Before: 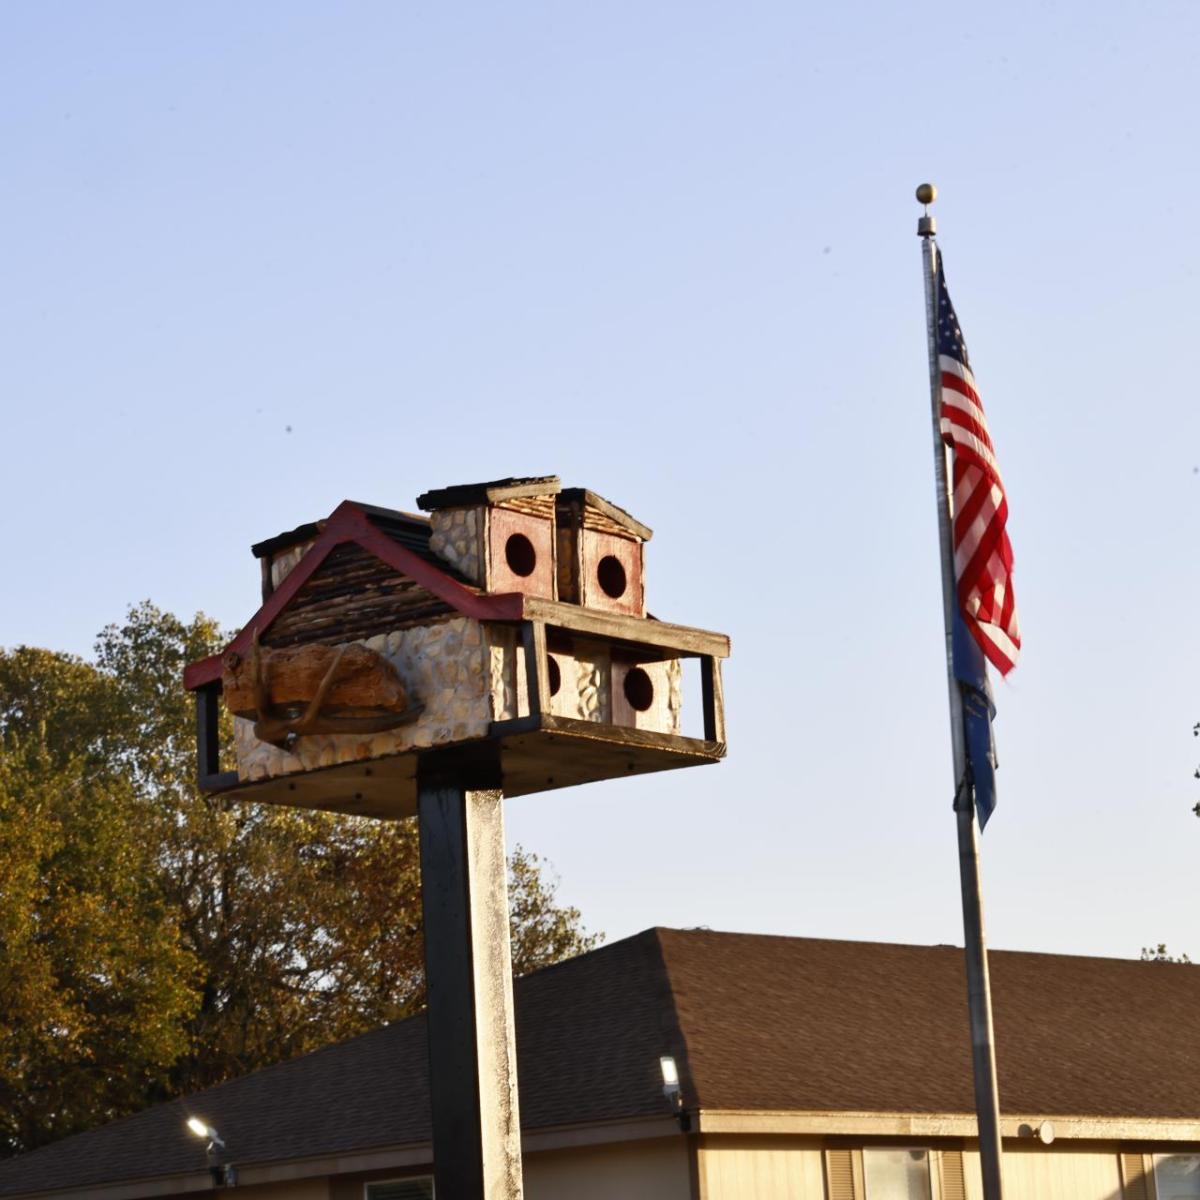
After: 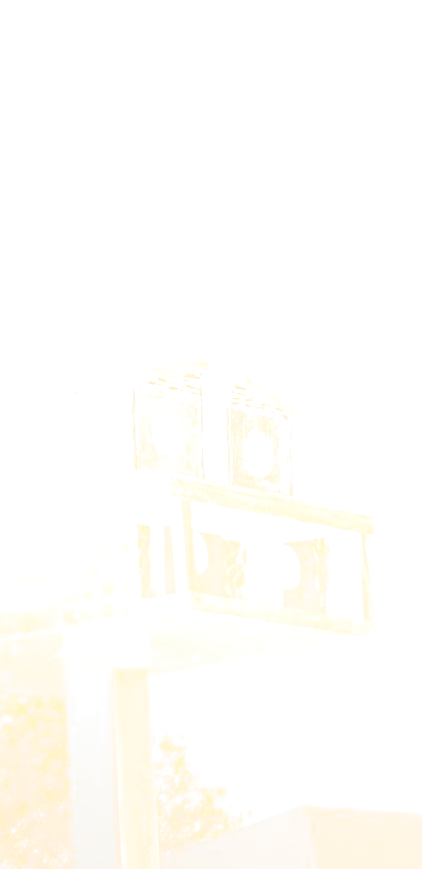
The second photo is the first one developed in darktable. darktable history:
local contrast: mode bilateral grid, contrast 20, coarseness 50, detail 130%, midtone range 0.2
split-toning: shadows › hue 186.43°, highlights › hue 49.29°, compress 30.29%
color correction: highlights a* 3.12, highlights b* -1.55, shadows a* -0.101, shadows b* 2.52, saturation 0.98
bloom: size 70%, threshold 25%, strength 70%
crop and rotate: left 29.476%, top 10.214%, right 35.32%, bottom 17.333%
tone equalizer: -8 EV -0.417 EV, -7 EV -0.389 EV, -6 EV -0.333 EV, -5 EV -0.222 EV, -3 EV 0.222 EV, -2 EV 0.333 EV, -1 EV 0.389 EV, +0 EV 0.417 EV, edges refinement/feathering 500, mask exposure compensation -1.57 EV, preserve details no
sharpen: on, module defaults
